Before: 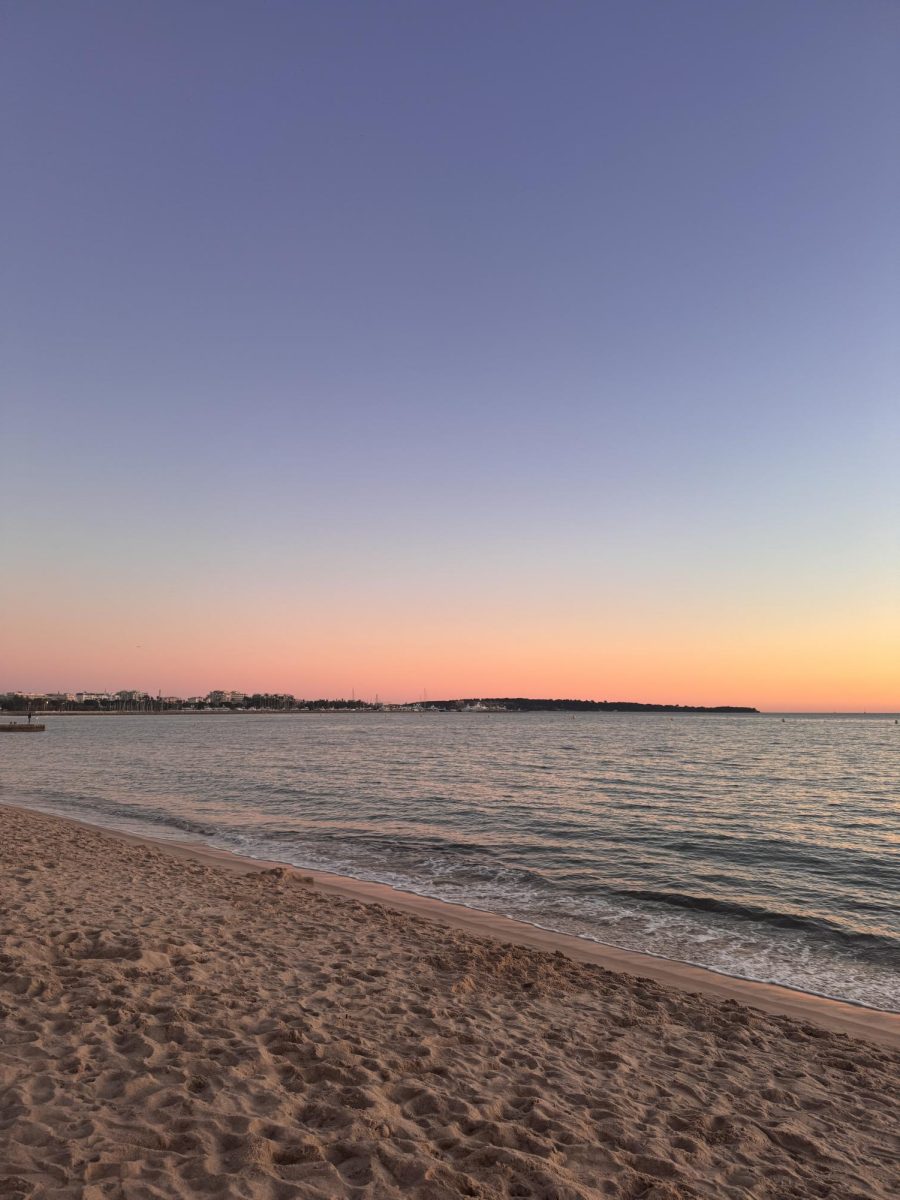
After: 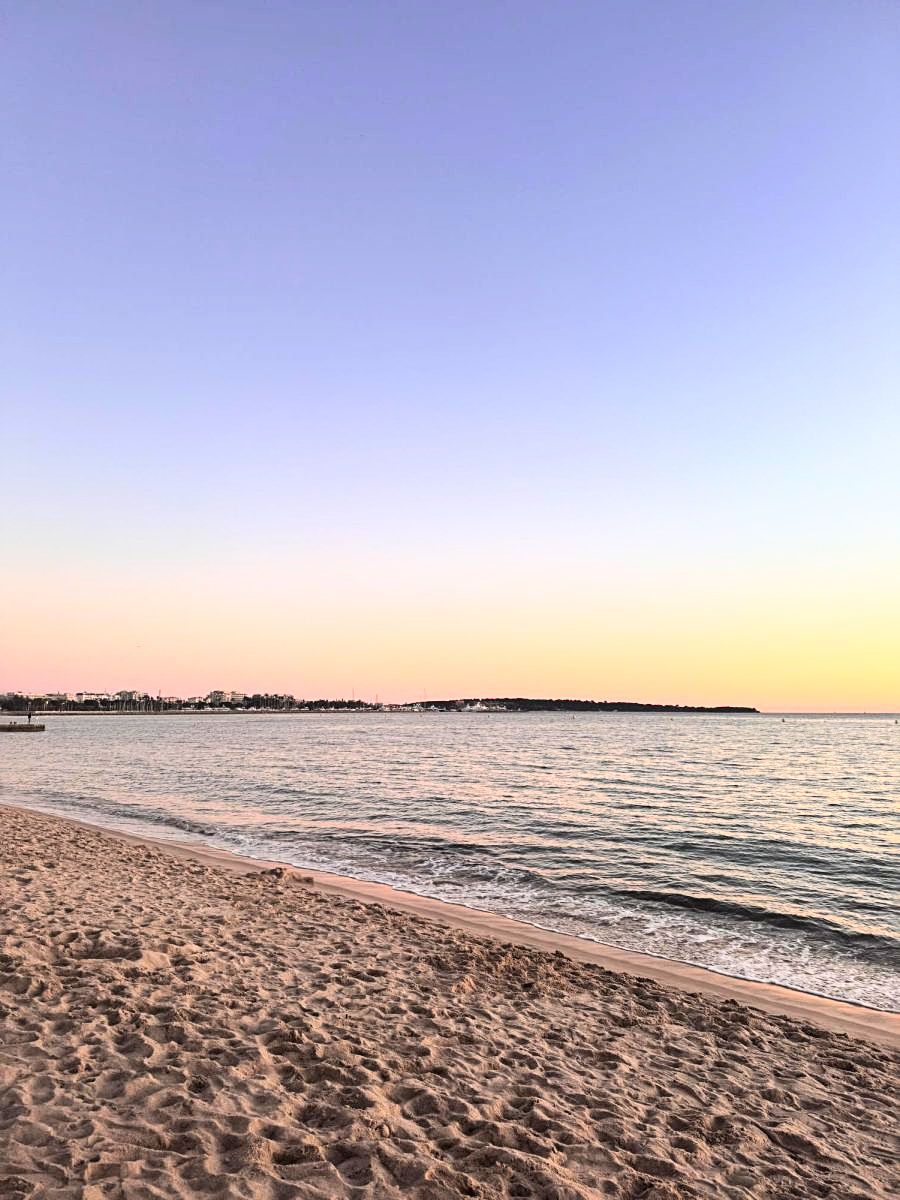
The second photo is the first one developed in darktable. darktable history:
sharpen: radius 2.523, amount 0.324
base curve: curves: ch0 [(0, 0) (0.007, 0.004) (0.027, 0.03) (0.046, 0.07) (0.207, 0.54) (0.442, 0.872) (0.673, 0.972) (1, 1)]
exposure: compensate highlight preservation false
shadows and highlights: shadows 25.03, highlights -24.11
